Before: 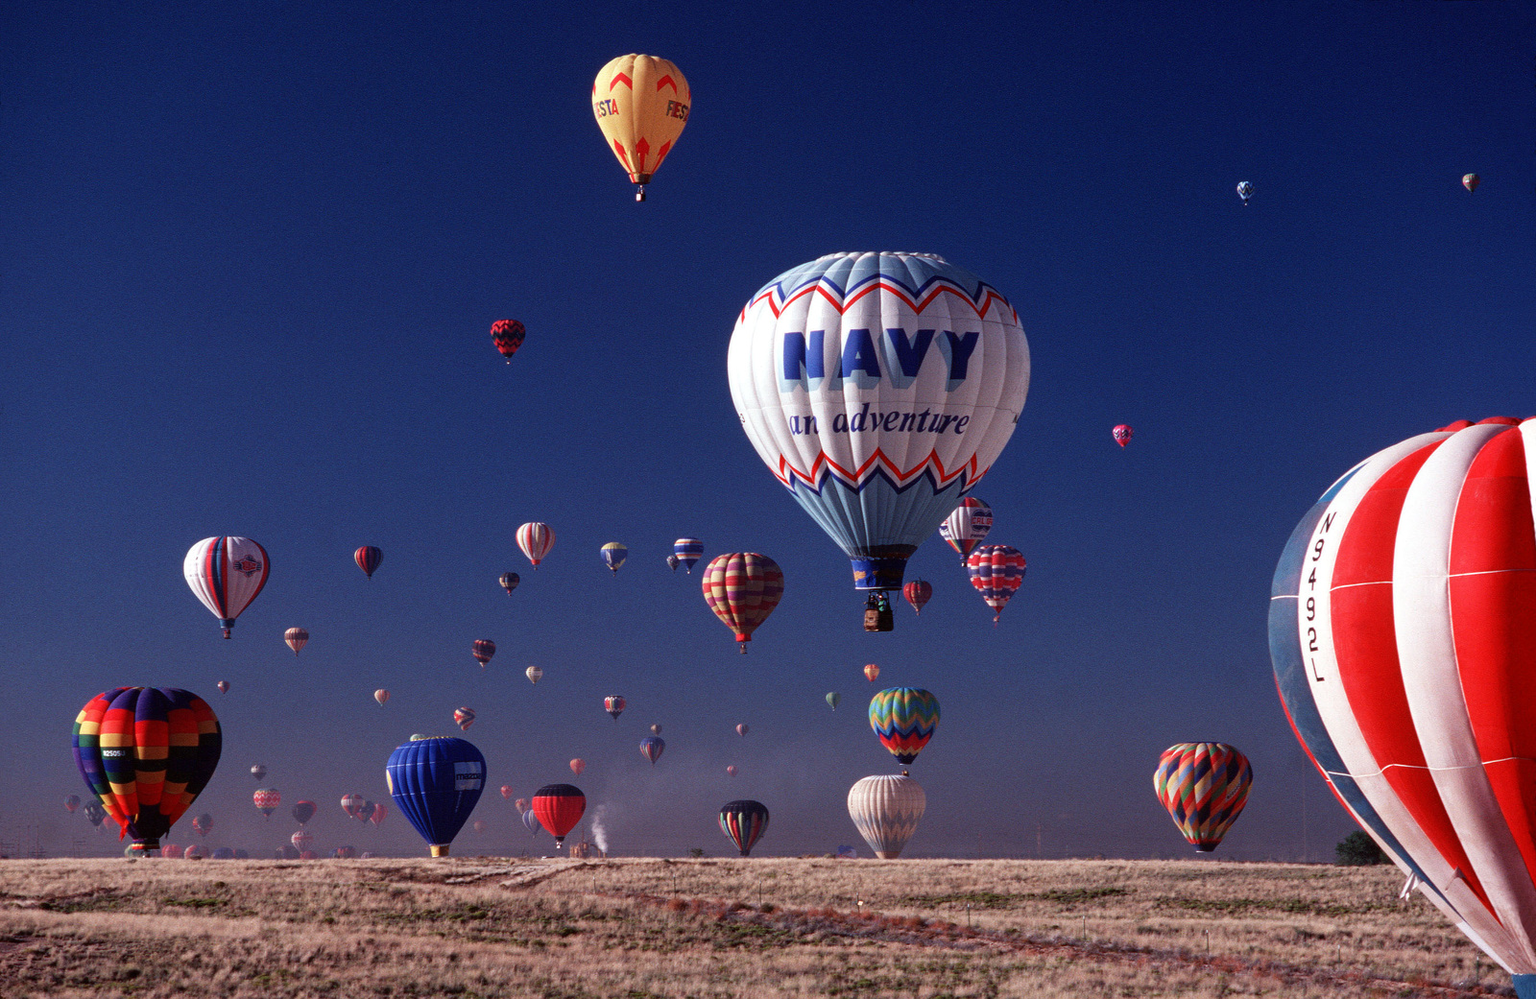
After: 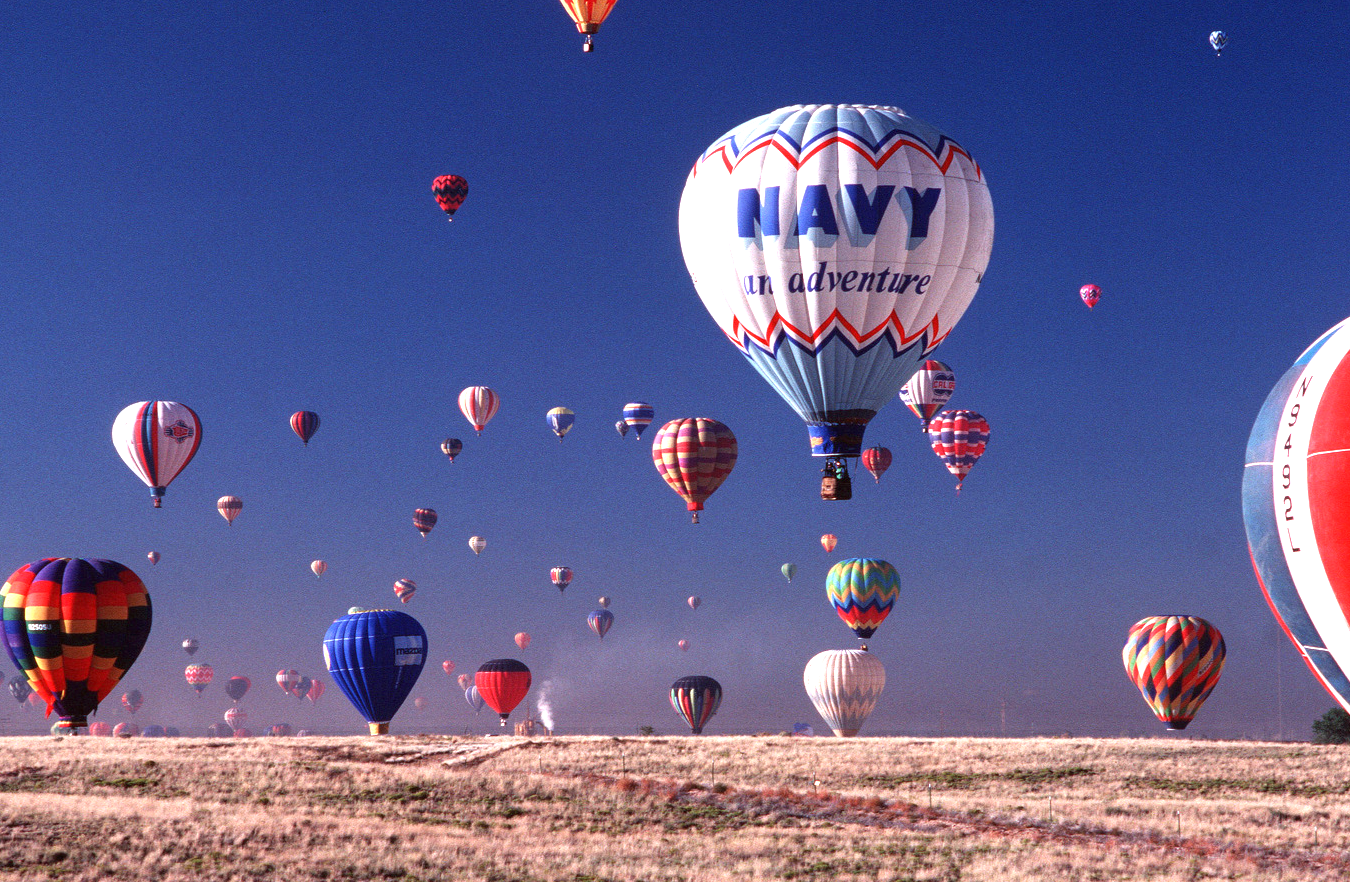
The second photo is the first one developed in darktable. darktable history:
exposure: black level correction 0, exposure 1.1 EV, compensate highlight preservation false
crop and rotate: left 4.964%, top 15.26%, right 10.648%
